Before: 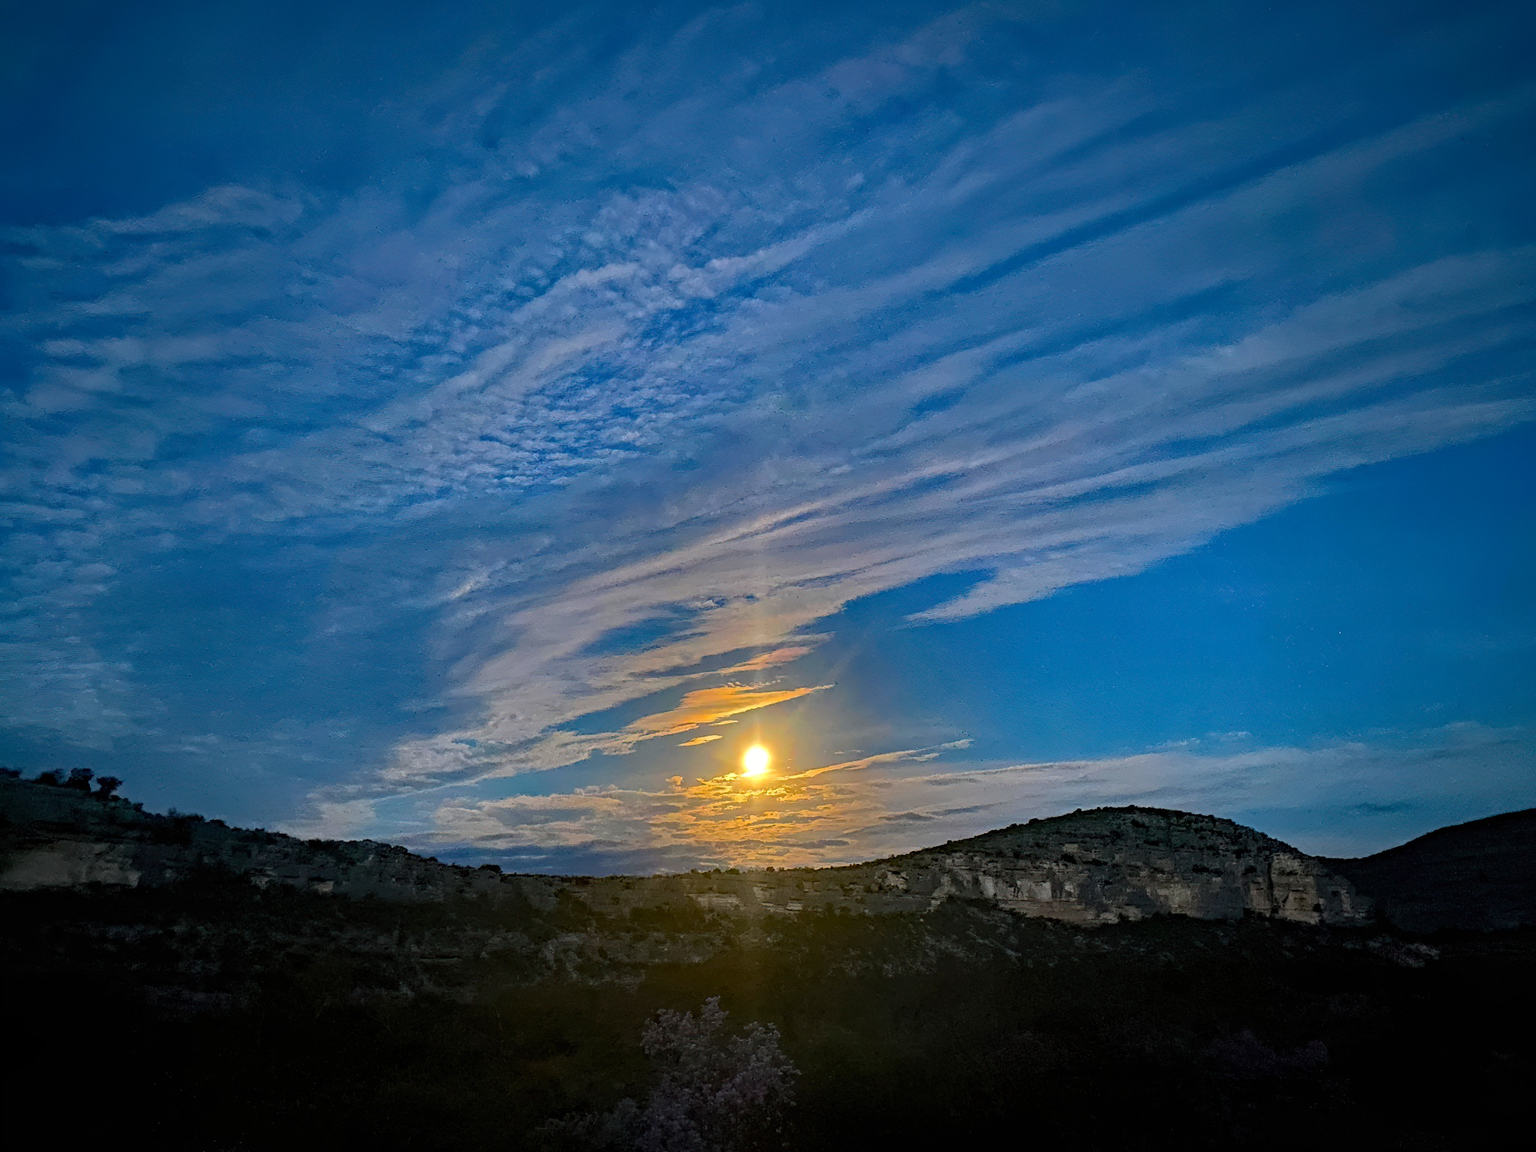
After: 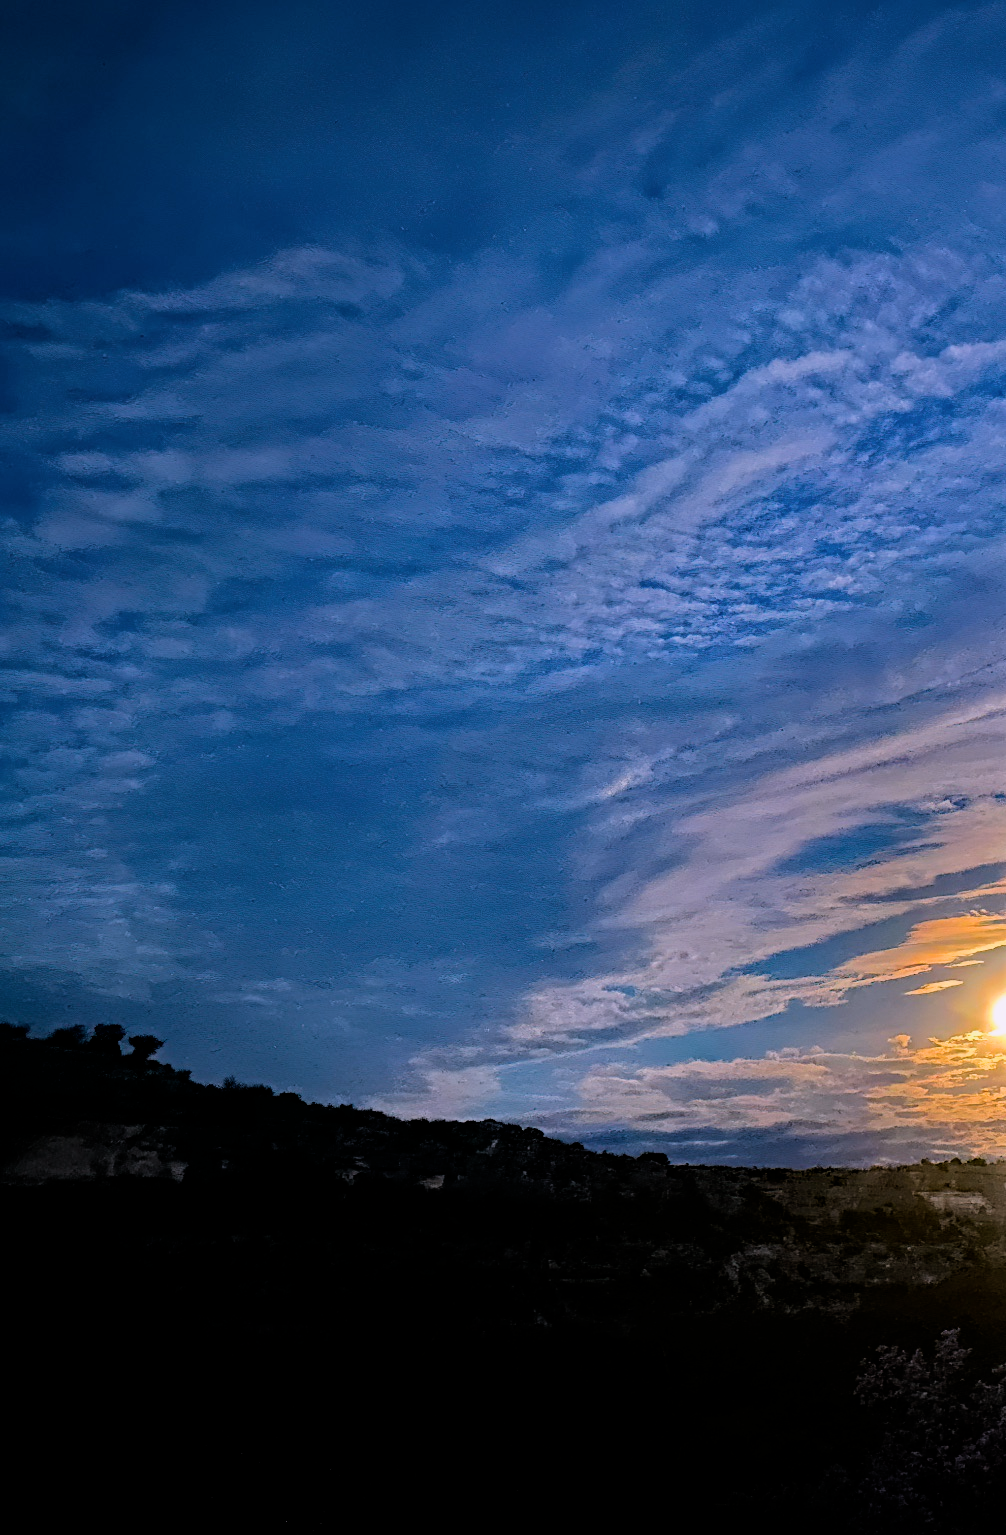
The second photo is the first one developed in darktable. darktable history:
white balance: red 1.066, blue 1.119
color calibration: illuminant same as pipeline (D50), adaptation none (bypass), gamut compression 1.72
crop and rotate: left 0%, top 0%, right 50.845%
filmic rgb: black relative exposure -5 EV, white relative exposure 3.2 EV, hardness 3.42, contrast 1.2, highlights saturation mix -50%
